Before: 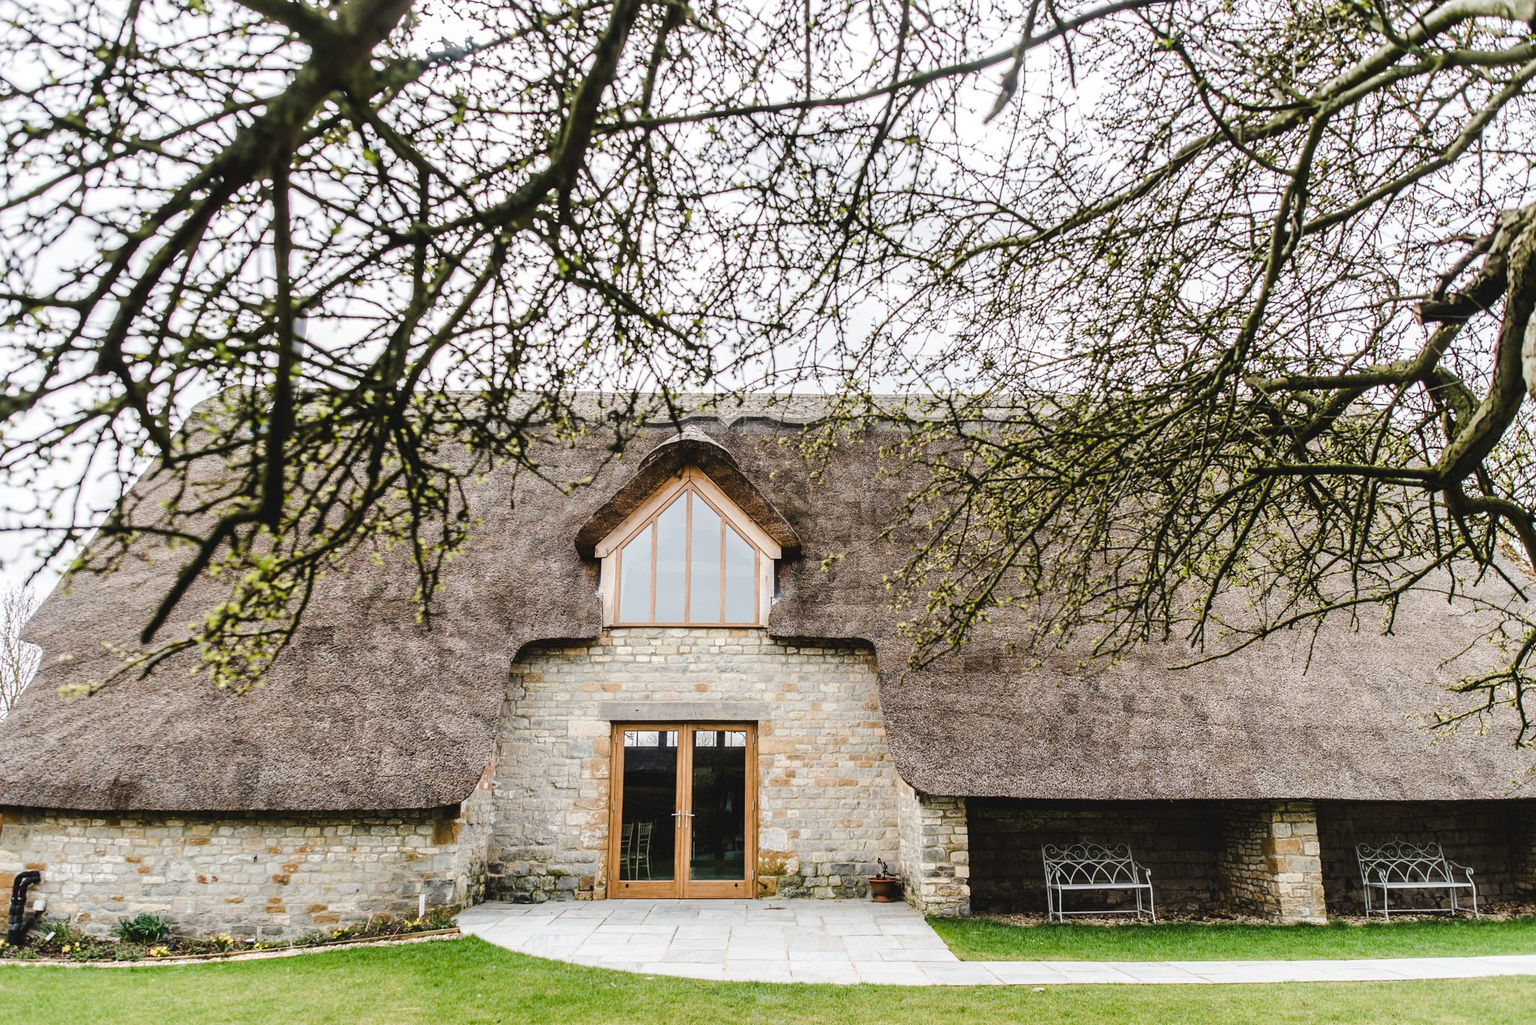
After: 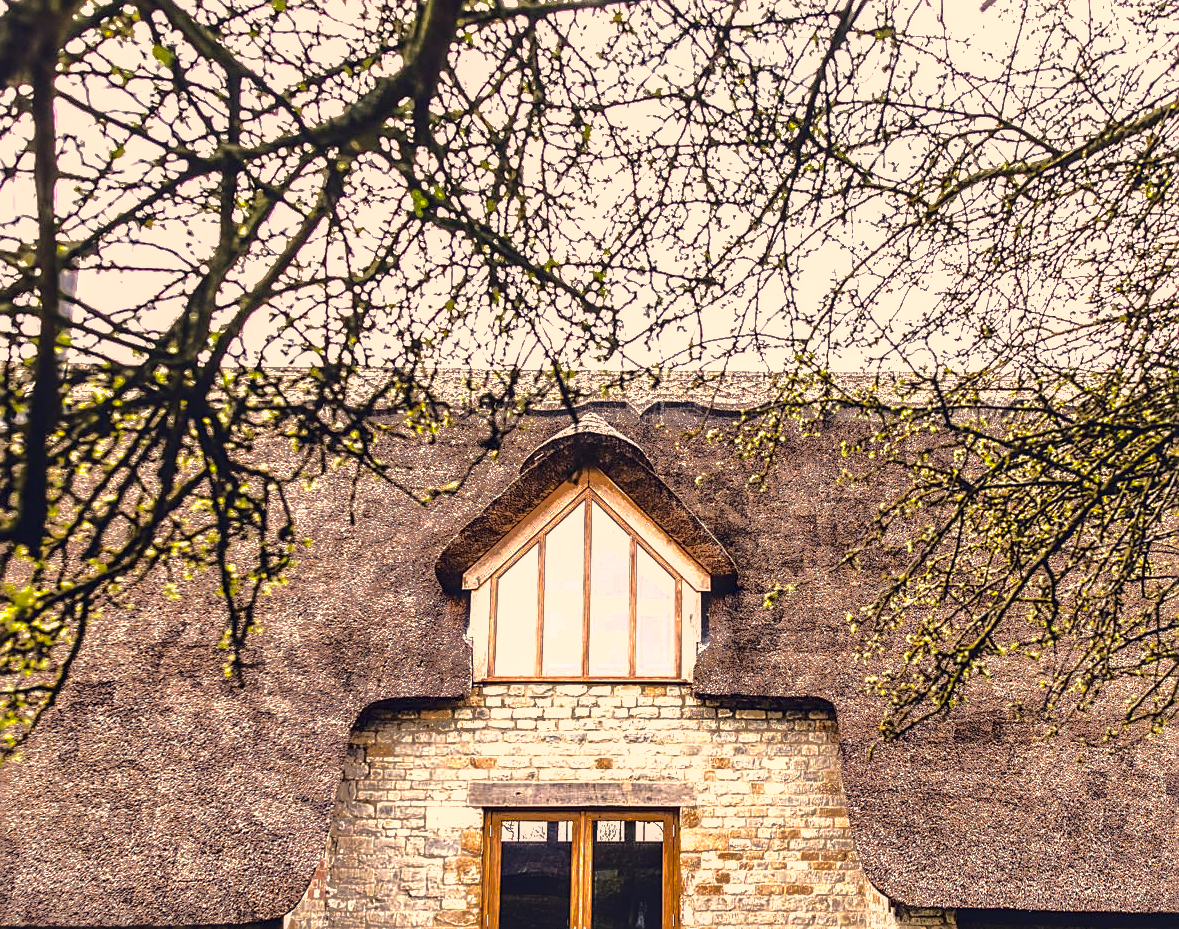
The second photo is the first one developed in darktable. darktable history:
local contrast: on, module defaults
crop: left 16.19%, top 11.31%, right 26.238%, bottom 20.66%
contrast brightness saturation: contrast 0.209, brightness -0.101, saturation 0.211
tone equalizer: edges refinement/feathering 500, mask exposure compensation -1.24 EV, preserve details no
exposure: black level correction 0, exposure 0.696 EV, compensate highlight preservation false
color correction: highlights a* 19.87, highlights b* 27, shadows a* 3.49, shadows b* -16.75, saturation 0.761
sharpen: on, module defaults
shadows and highlights: shadows 38.75, highlights -74.57
